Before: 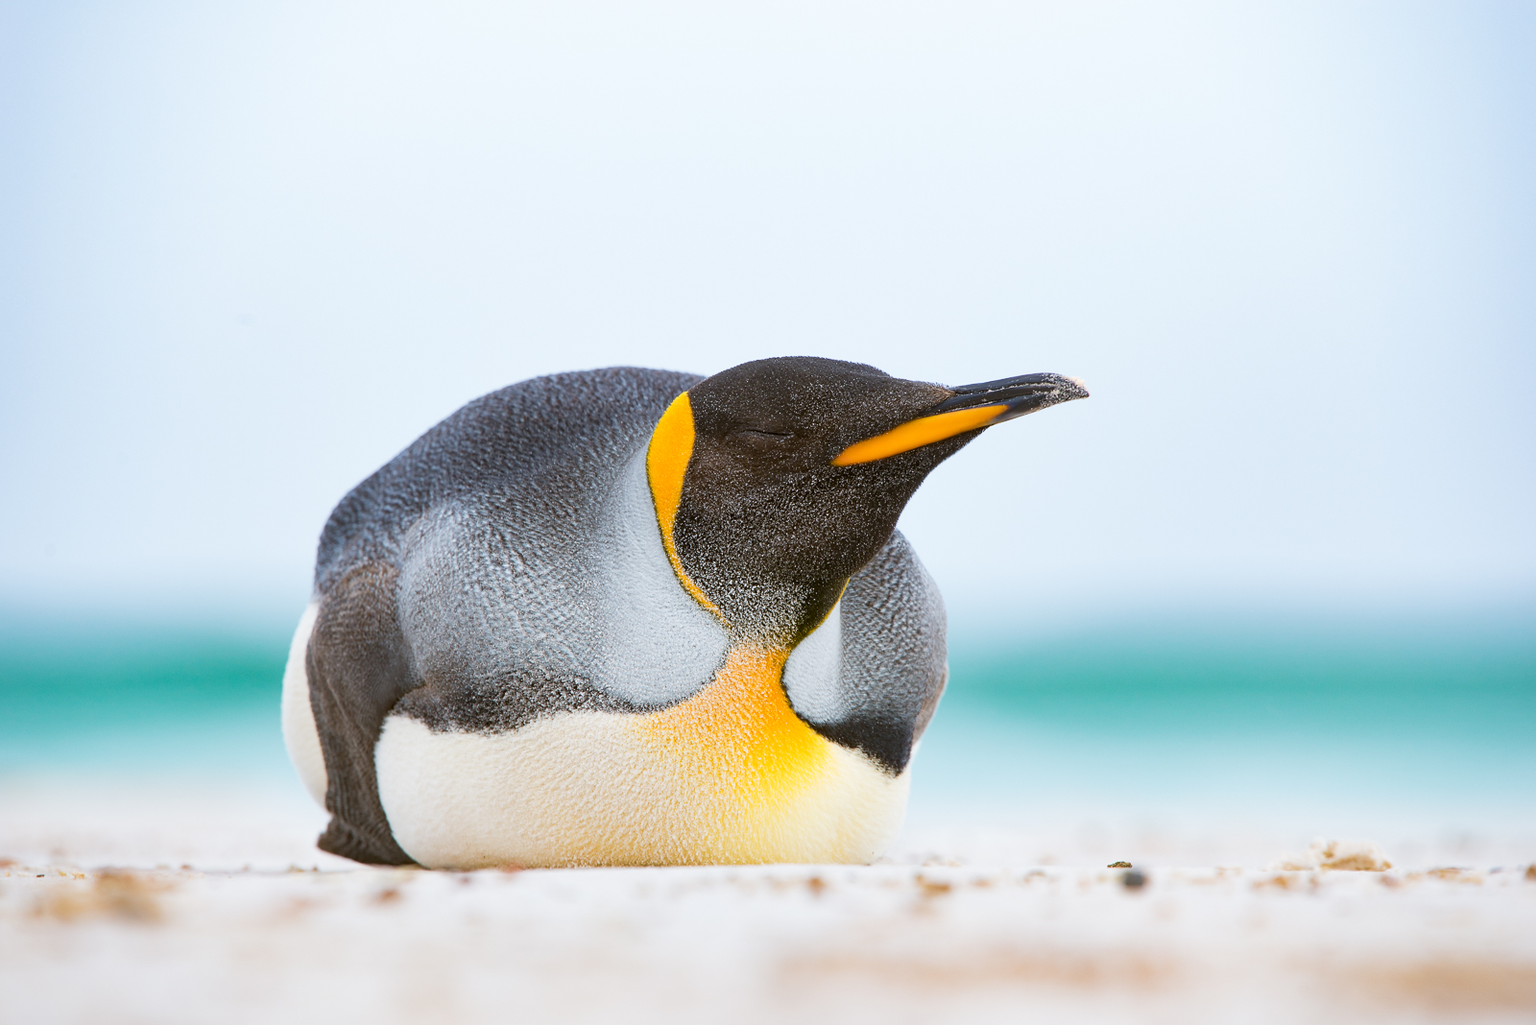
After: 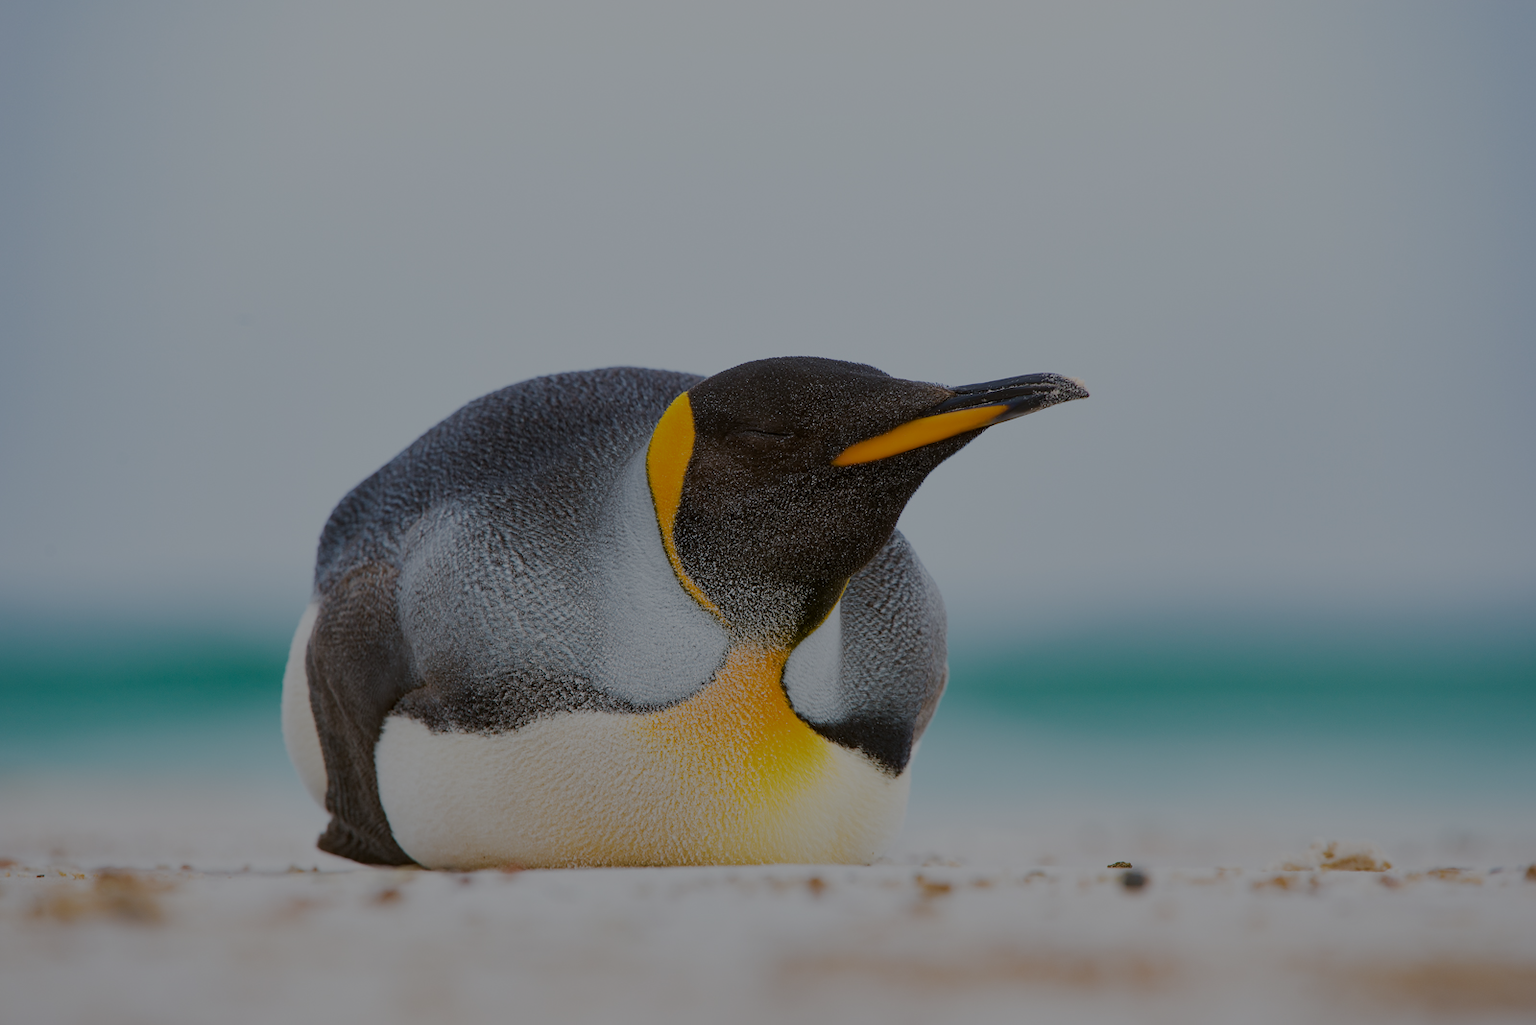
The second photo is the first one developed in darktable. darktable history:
exposure: exposure 0.406 EV, compensate exposure bias true, compensate highlight preservation false
